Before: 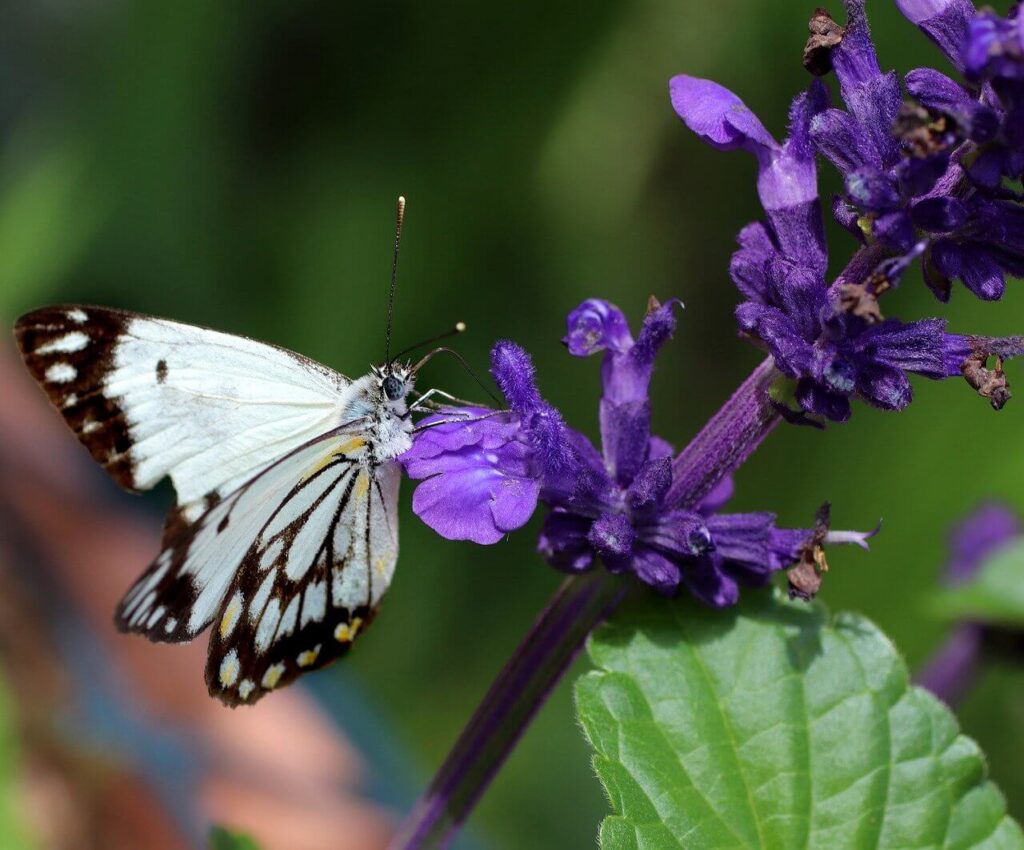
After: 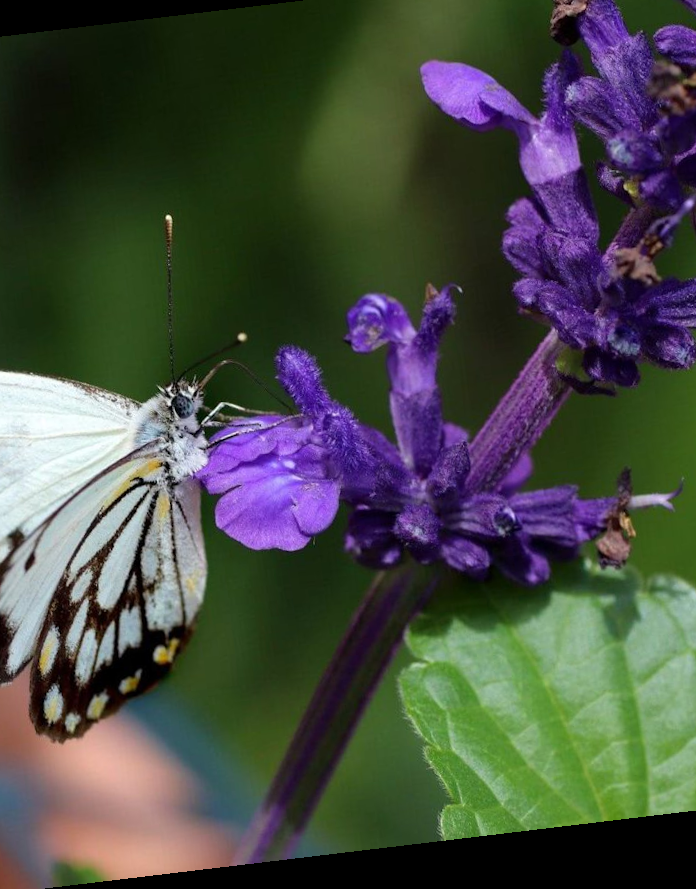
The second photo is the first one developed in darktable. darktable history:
crop and rotate: left 22.918%, top 5.629%, right 14.711%, bottom 2.247%
rotate and perspective: rotation -6.83°, automatic cropping off
